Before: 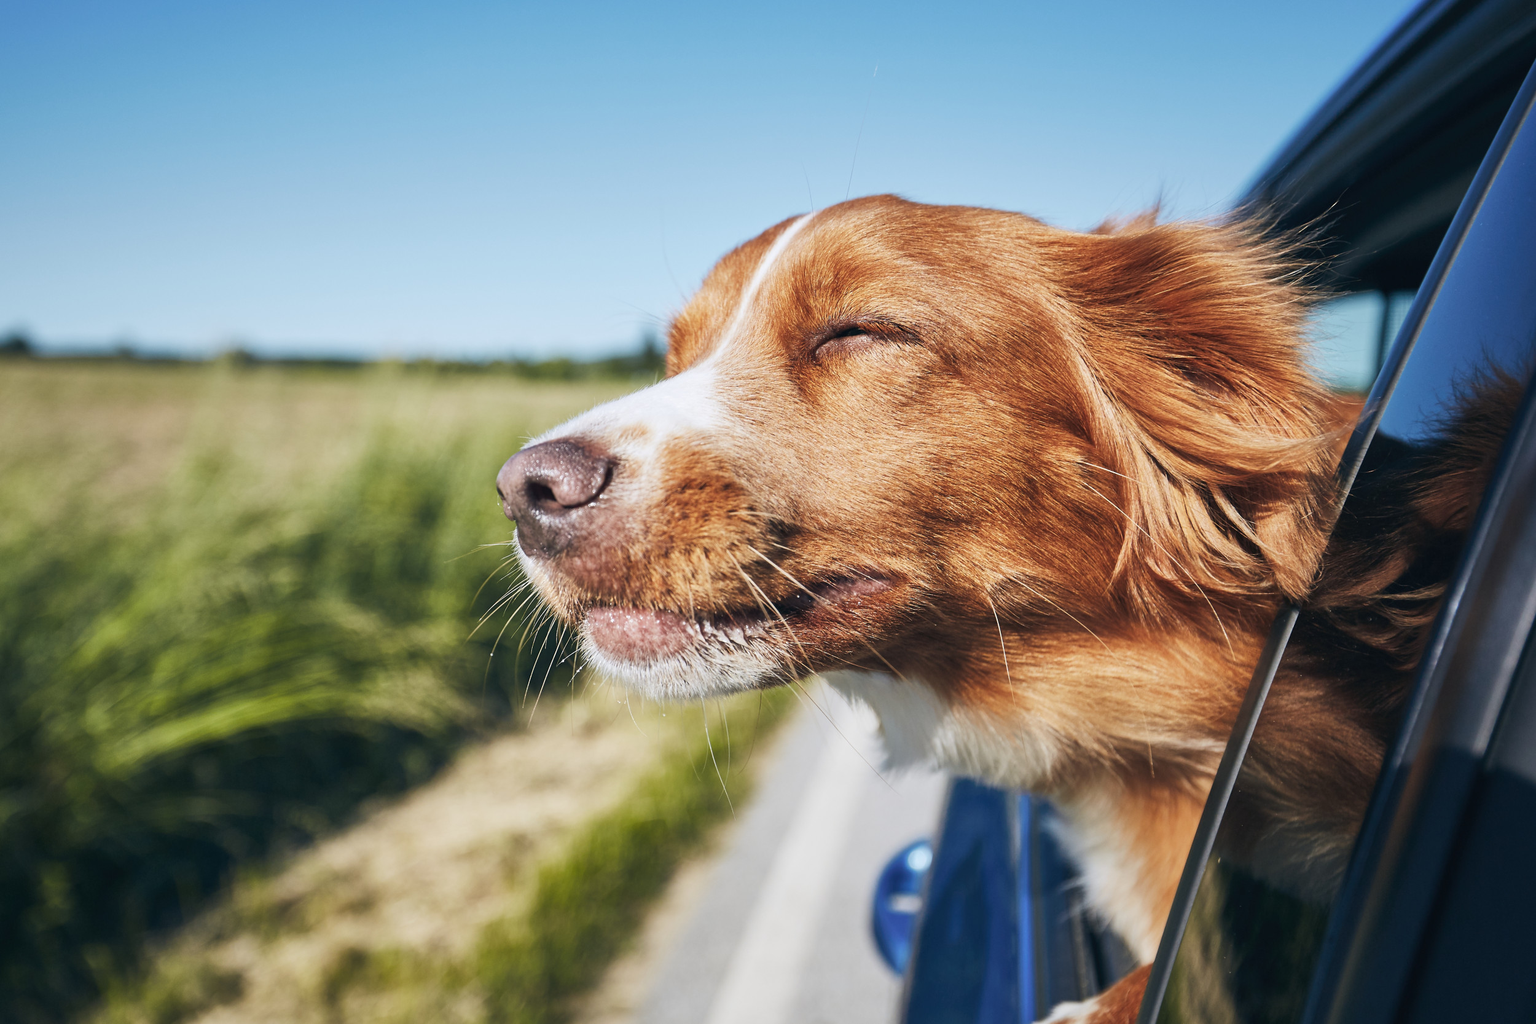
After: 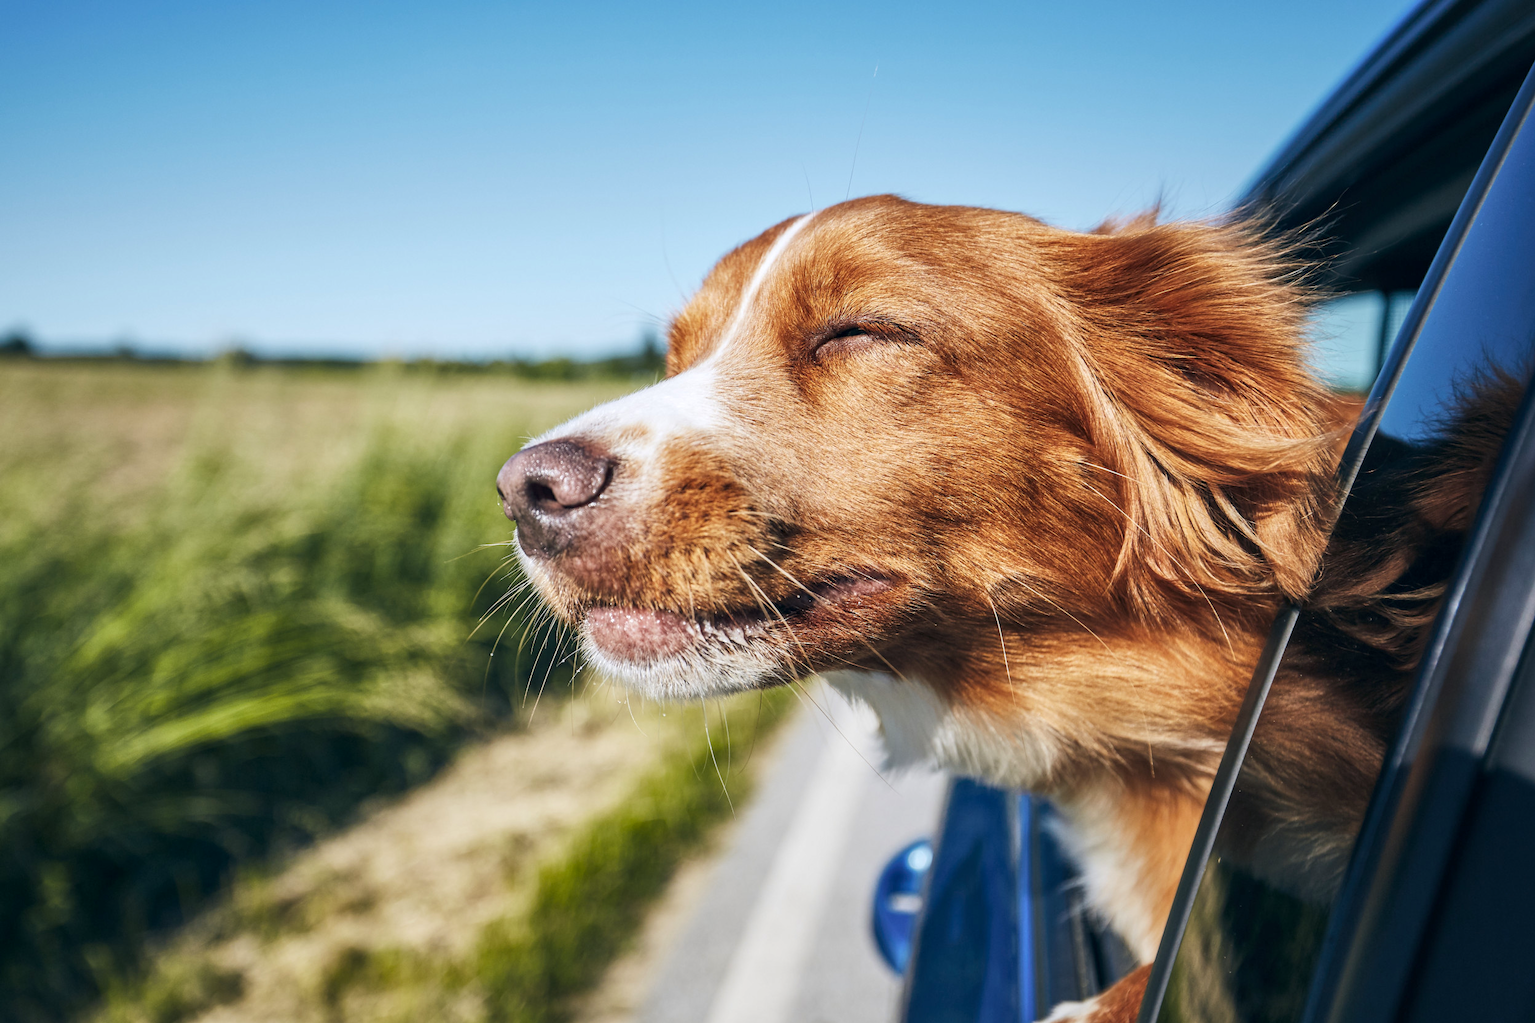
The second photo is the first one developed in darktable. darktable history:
local contrast: on, module defaults
levels: mode automatic
color balance rgb: shadows lift › luminance -4.698%, shadows lift › chroma 1.066%, shadows lift › hue 219.06°, linear chroma grading › global chroma 0.819%, perceptual saturation grading › global saturation 0.326%, global vibrance 20%
